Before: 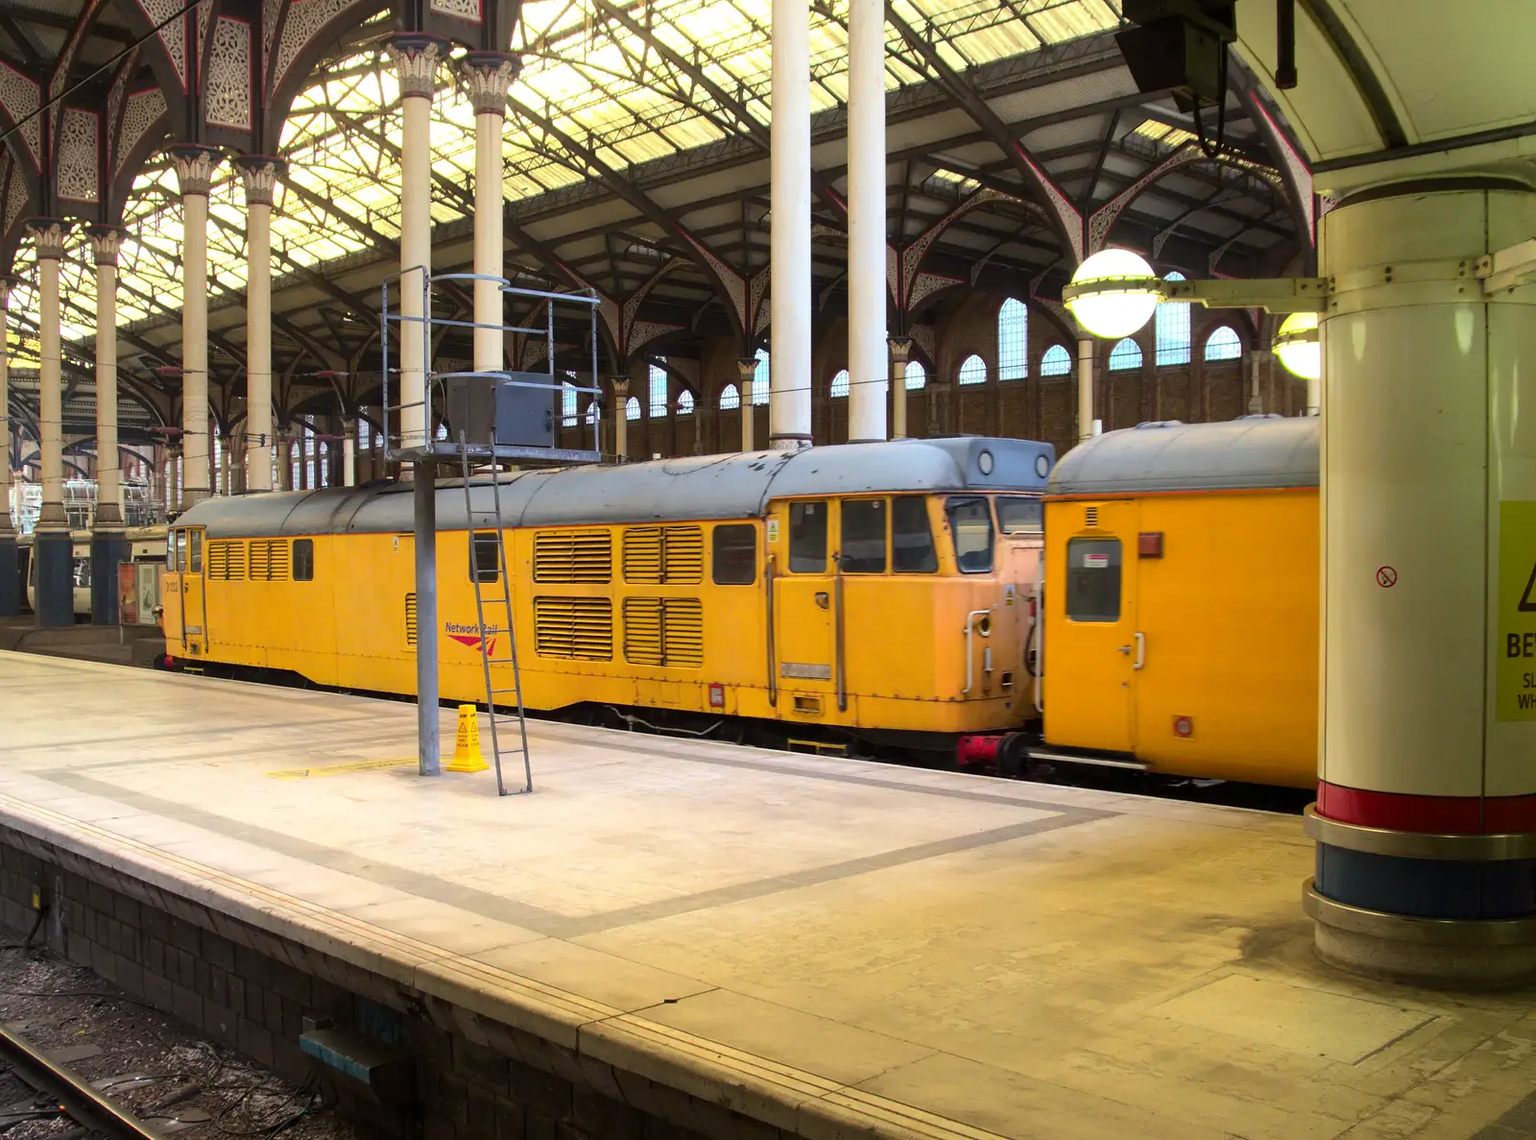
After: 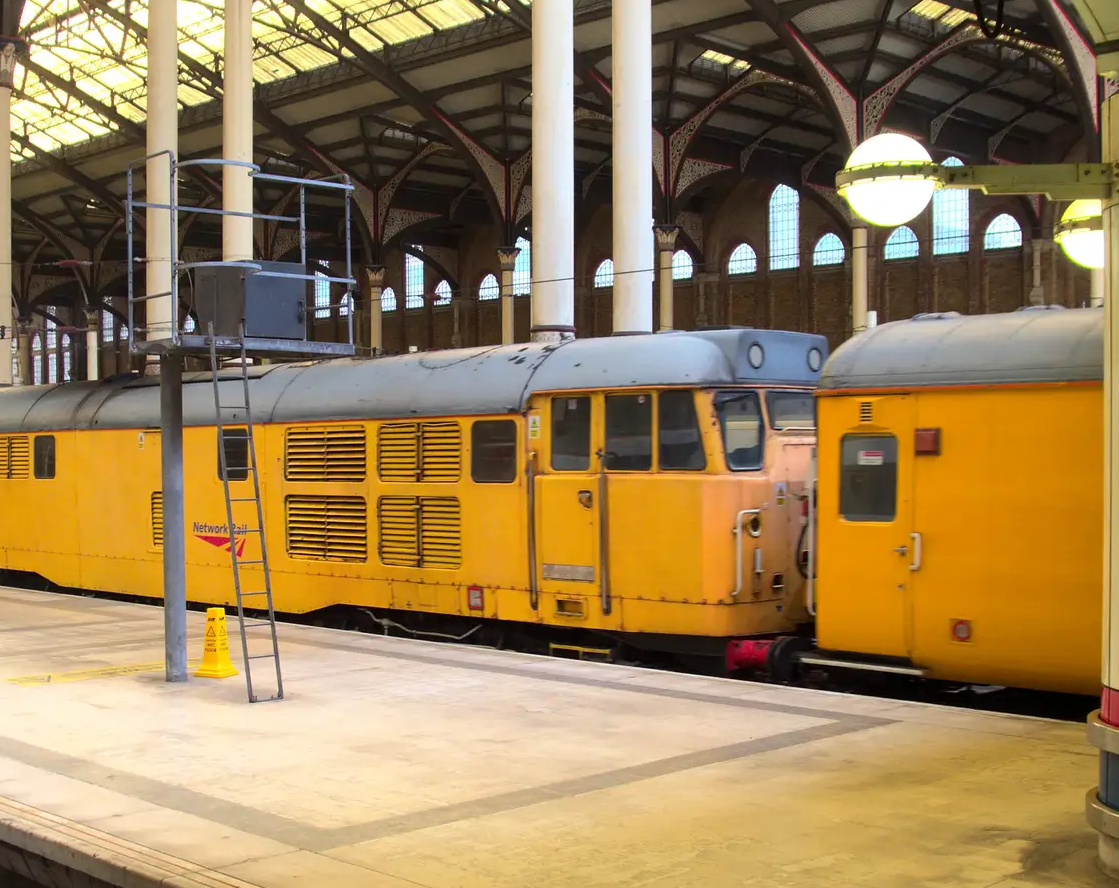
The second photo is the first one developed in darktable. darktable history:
crop and rotate: left 16.991%, top 10.646%, right 13.052%, bottom 14.478%
